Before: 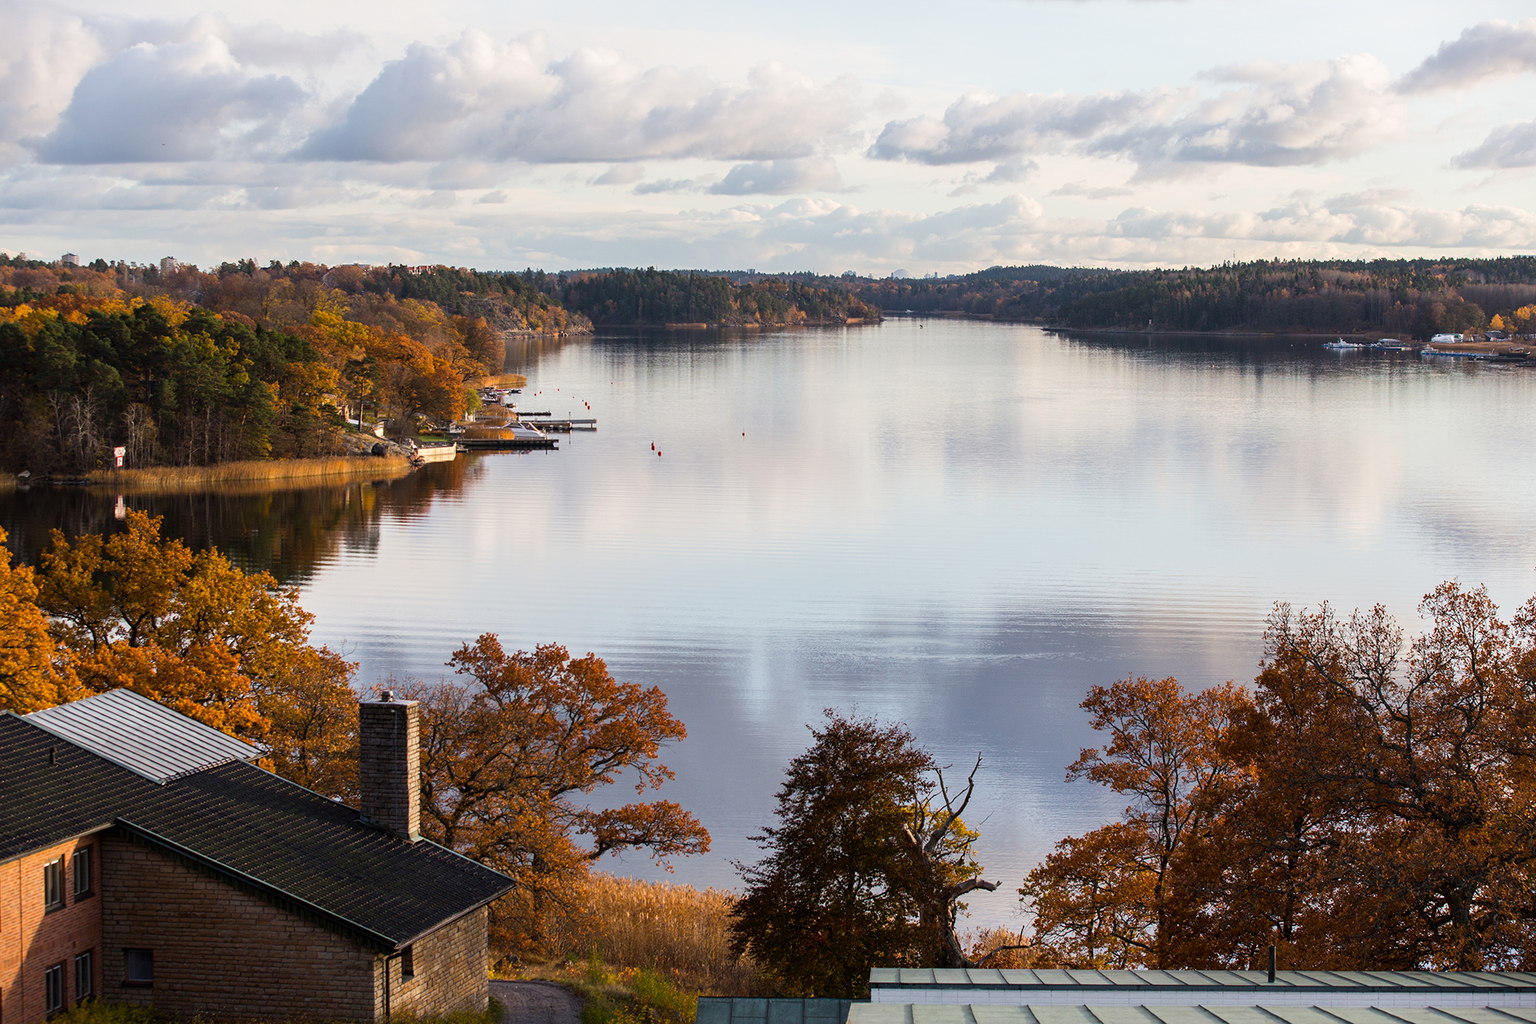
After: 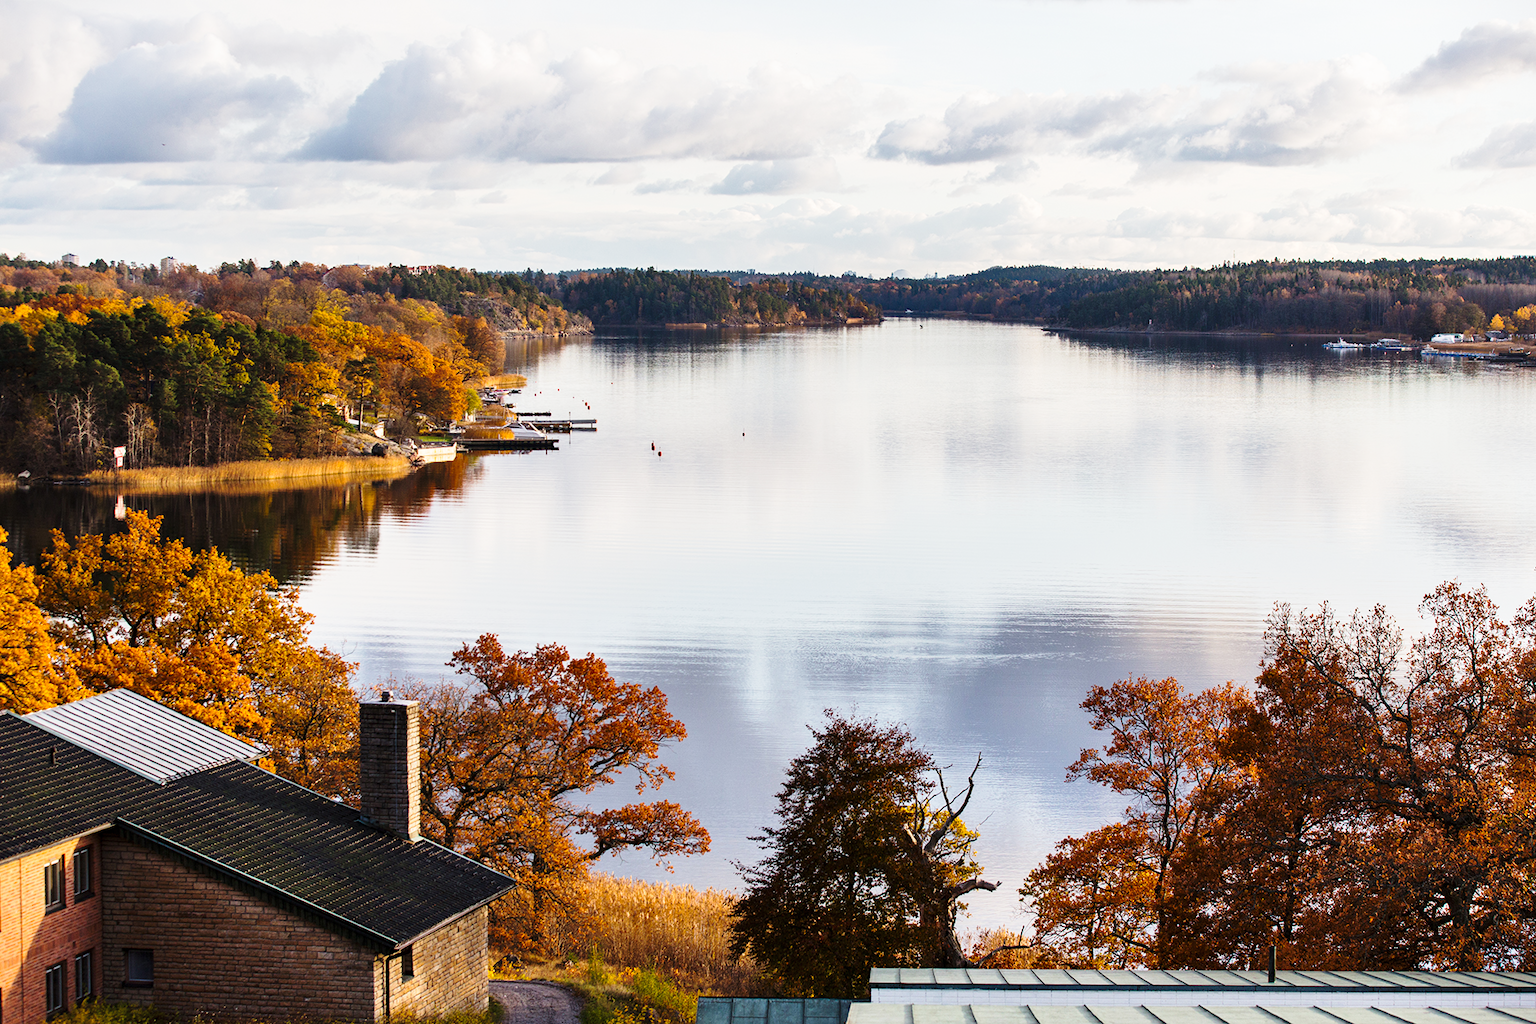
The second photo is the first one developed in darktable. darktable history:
base curve: curves: ch0 [(0, 0) (0.028, 0.03) (0.121, 0.232) (0.46, 0.748) (0.859, 0.968) (1, 1)], preserve colors none
shadows and highlights: low approximation 0.01, soften with gaussian
